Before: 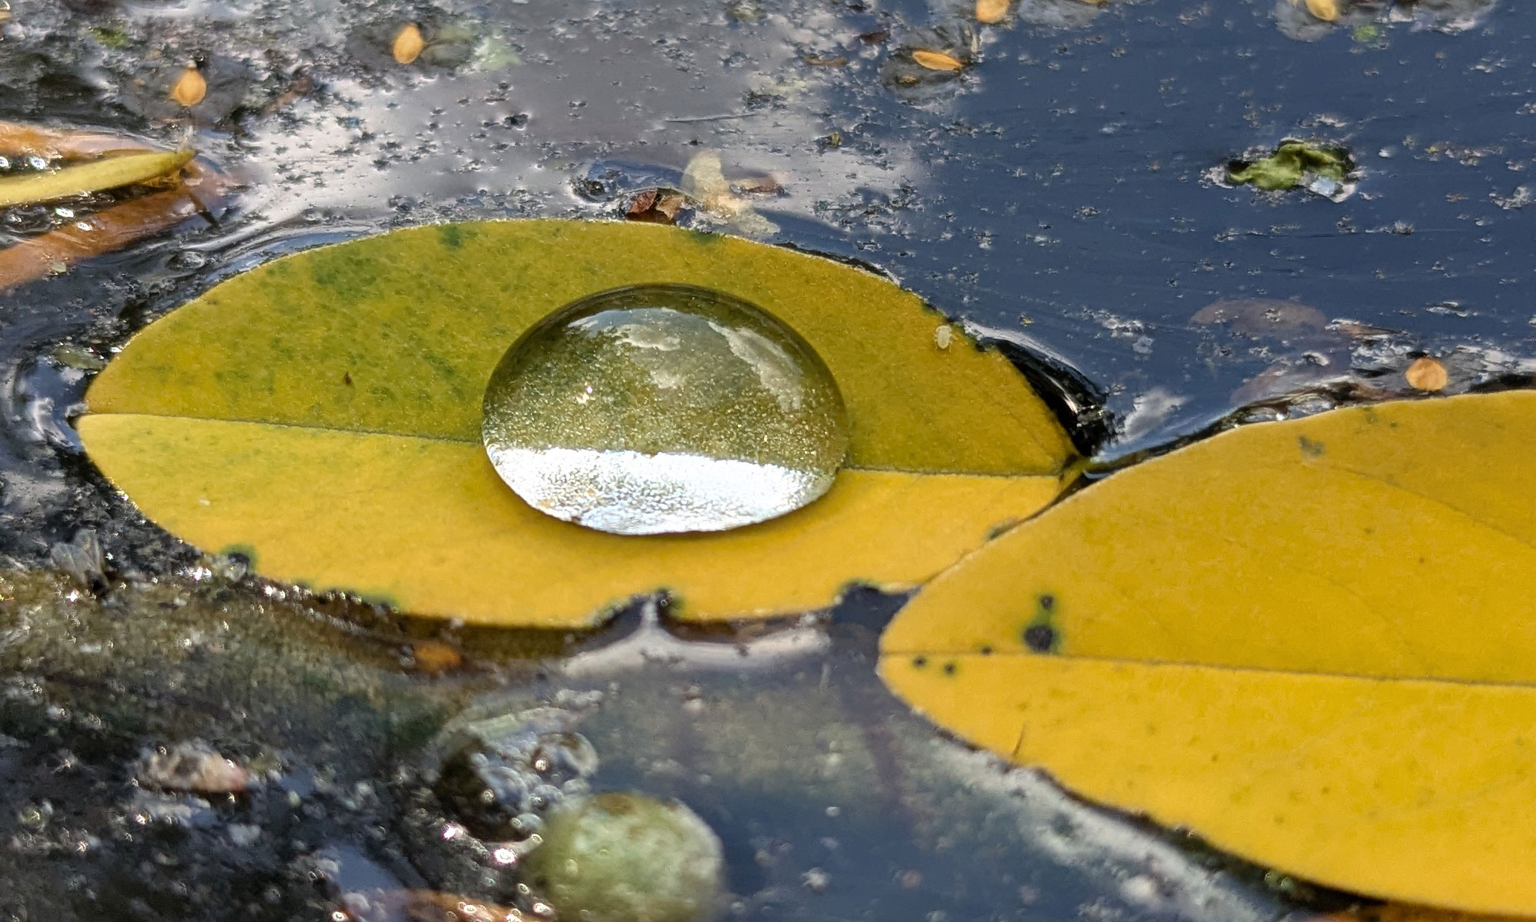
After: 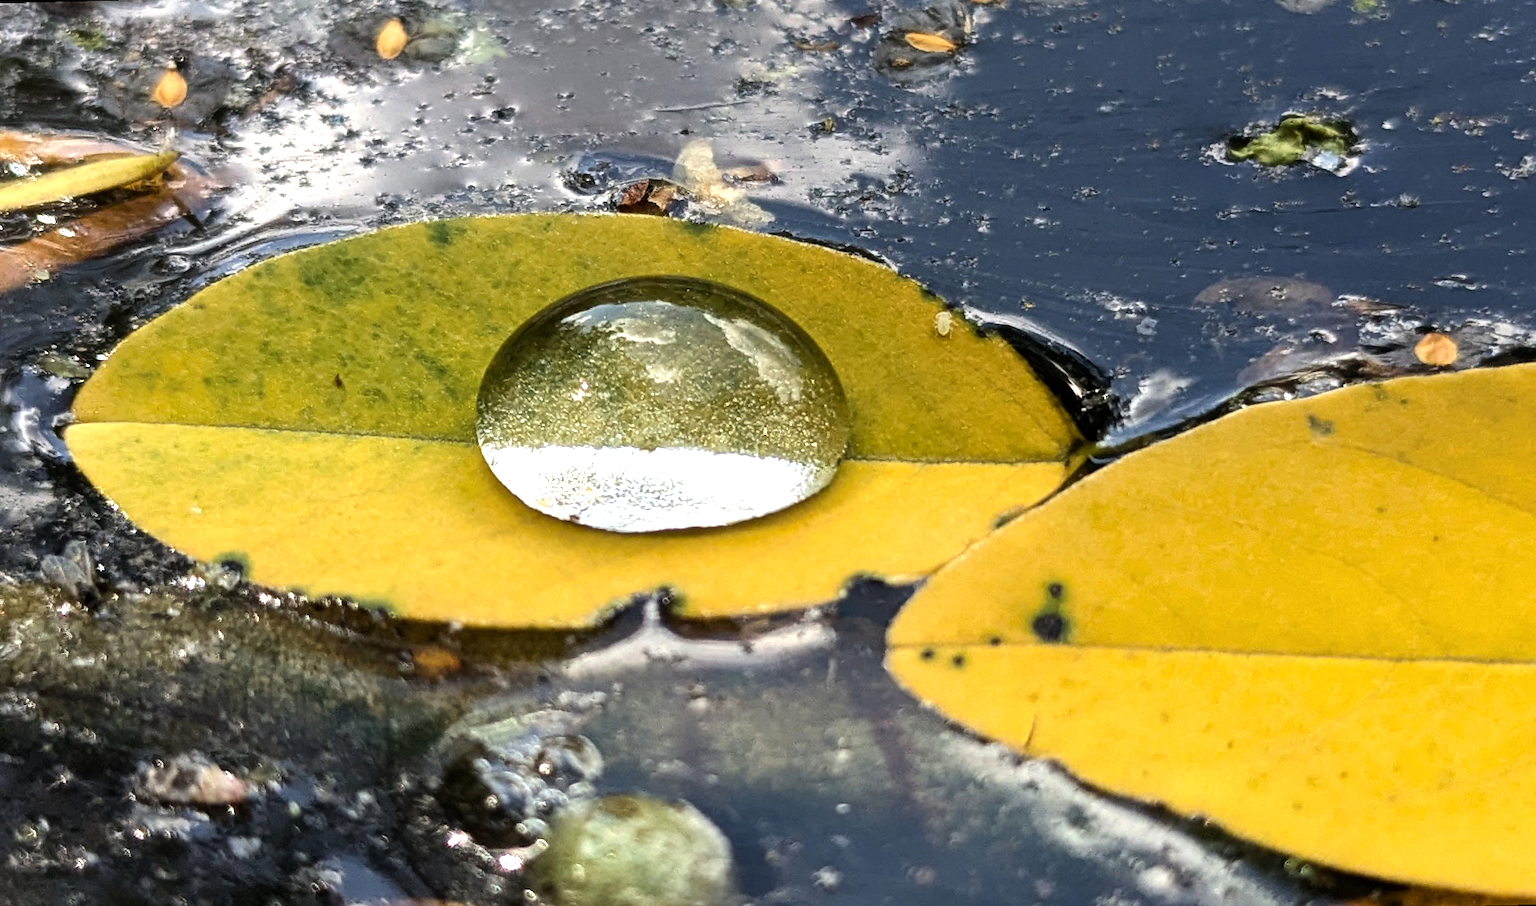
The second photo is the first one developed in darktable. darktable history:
rotate and perspective: rotation -1.42°, crop left 0.016, crop right 0.984, crop top 0.035, crop bottom 0.965
tone equalizer: -8 EV -0.75 EV, -7 EV -0.7 EV, -6 EV -0.6 EV, -5 EV -0.4 EV, -3 EV 0.4 EV, -2 EV 0.6 EV, -1 EV 0.7 EV, +0 EV 0.75 EV, edges refinement/feathering 500, mask exposure compensation -1.57 EV, preserve details no
